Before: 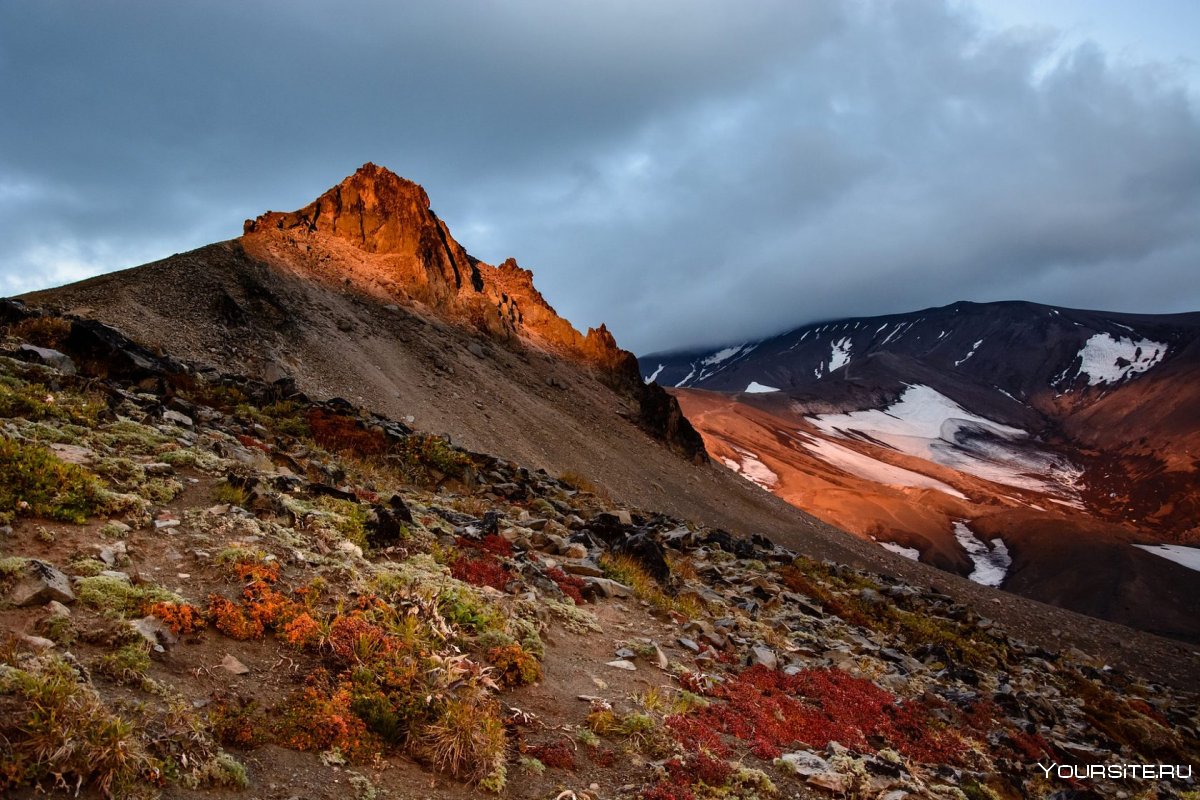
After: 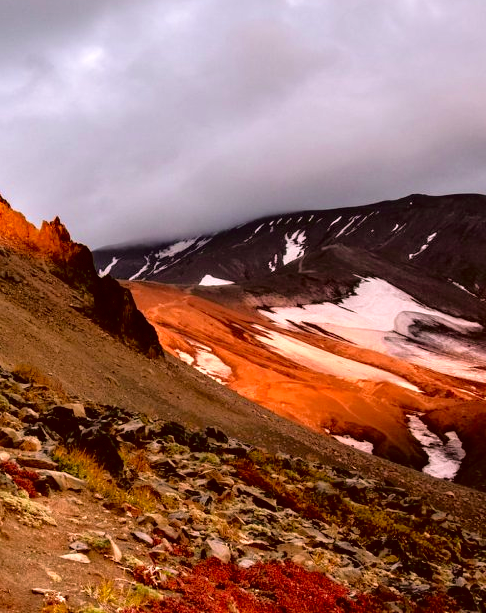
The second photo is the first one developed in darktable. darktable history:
exposure: exposure 0.609 EV, compensate highlight preservation false
color balance rgb: global offset › chroma 0.058%, global offset › hue 253.5°, linear chroma grading › shadows -2.679%, linear chroma grading › highlights -4.894%, perceptual saturation grading › global saturation 0.942%
crop: left 45.508%, top 13.376%, right 13.989%, bottom 9.941%
color correction: highlights a* 8.82, highlights b* 15.39, shadows a* -0.332, shadows b* 26.04
tone curve: curves: ch0 [(0, 0) (0.126, 0.061) (0.362, 0.382) (0.498, 0.498) (0.706, 0.712) (1, 1)]; ch1 [(0, 0) (0.5, 0.522) (0.55, 0.586) (1, 1)]; ch2 [(0, 0) (0.44, 0.424) (0.5, 0.482) (0.537, 0.538) (1, 1)], color space Lab, independent channels, preserve colors none
velvia: on, module defaults
